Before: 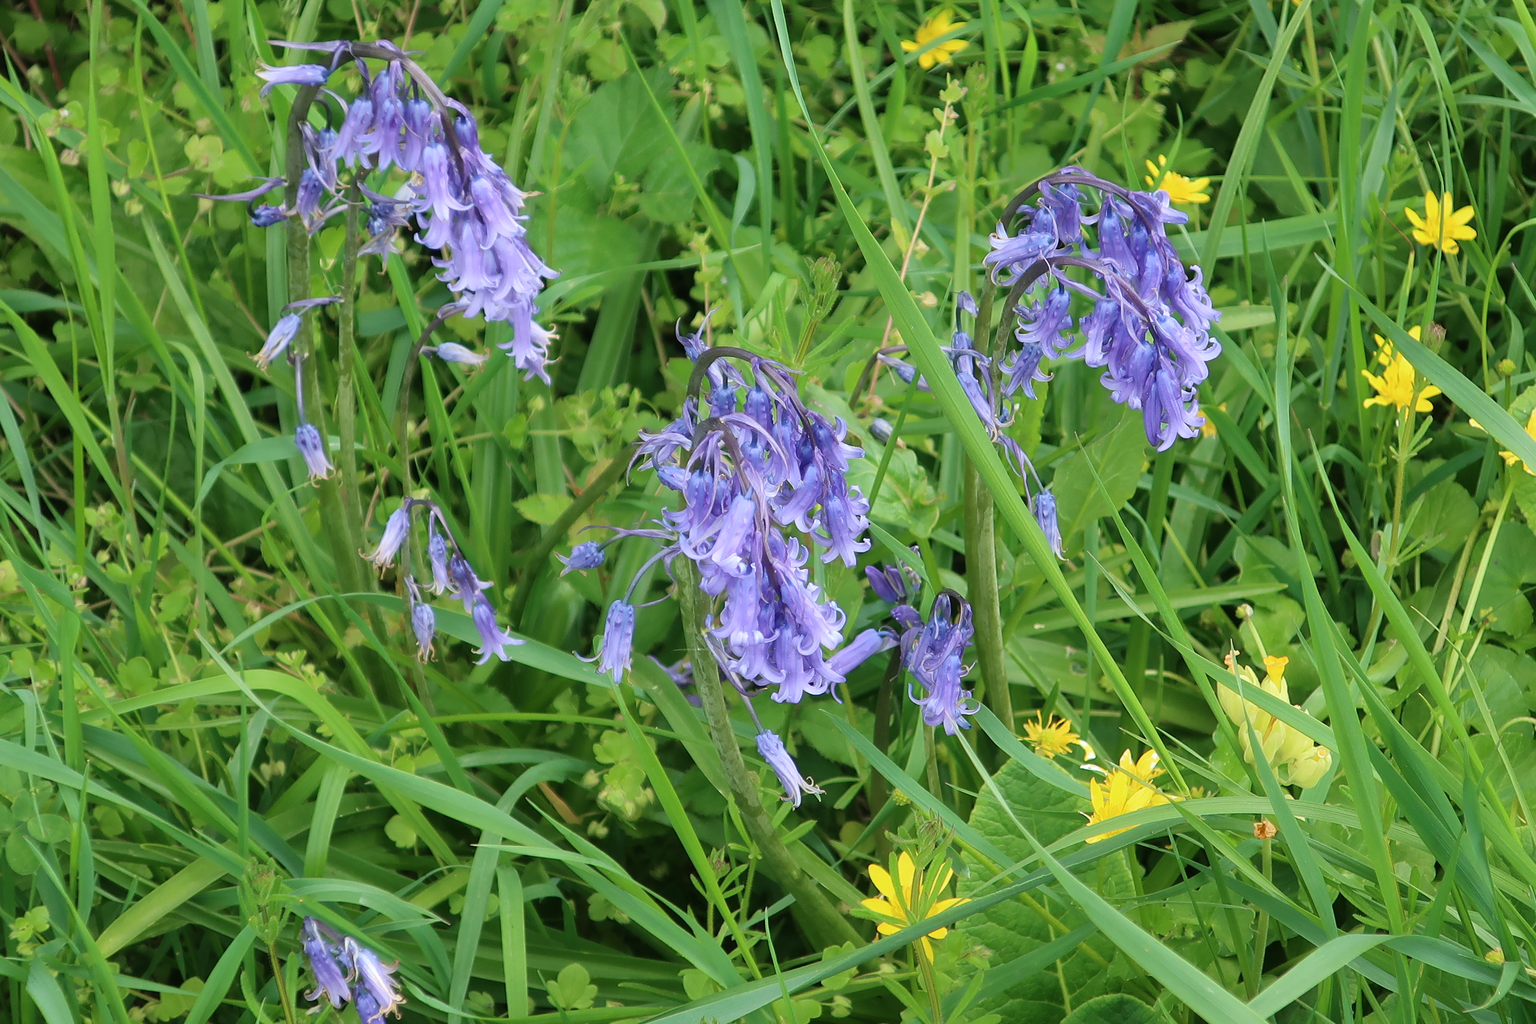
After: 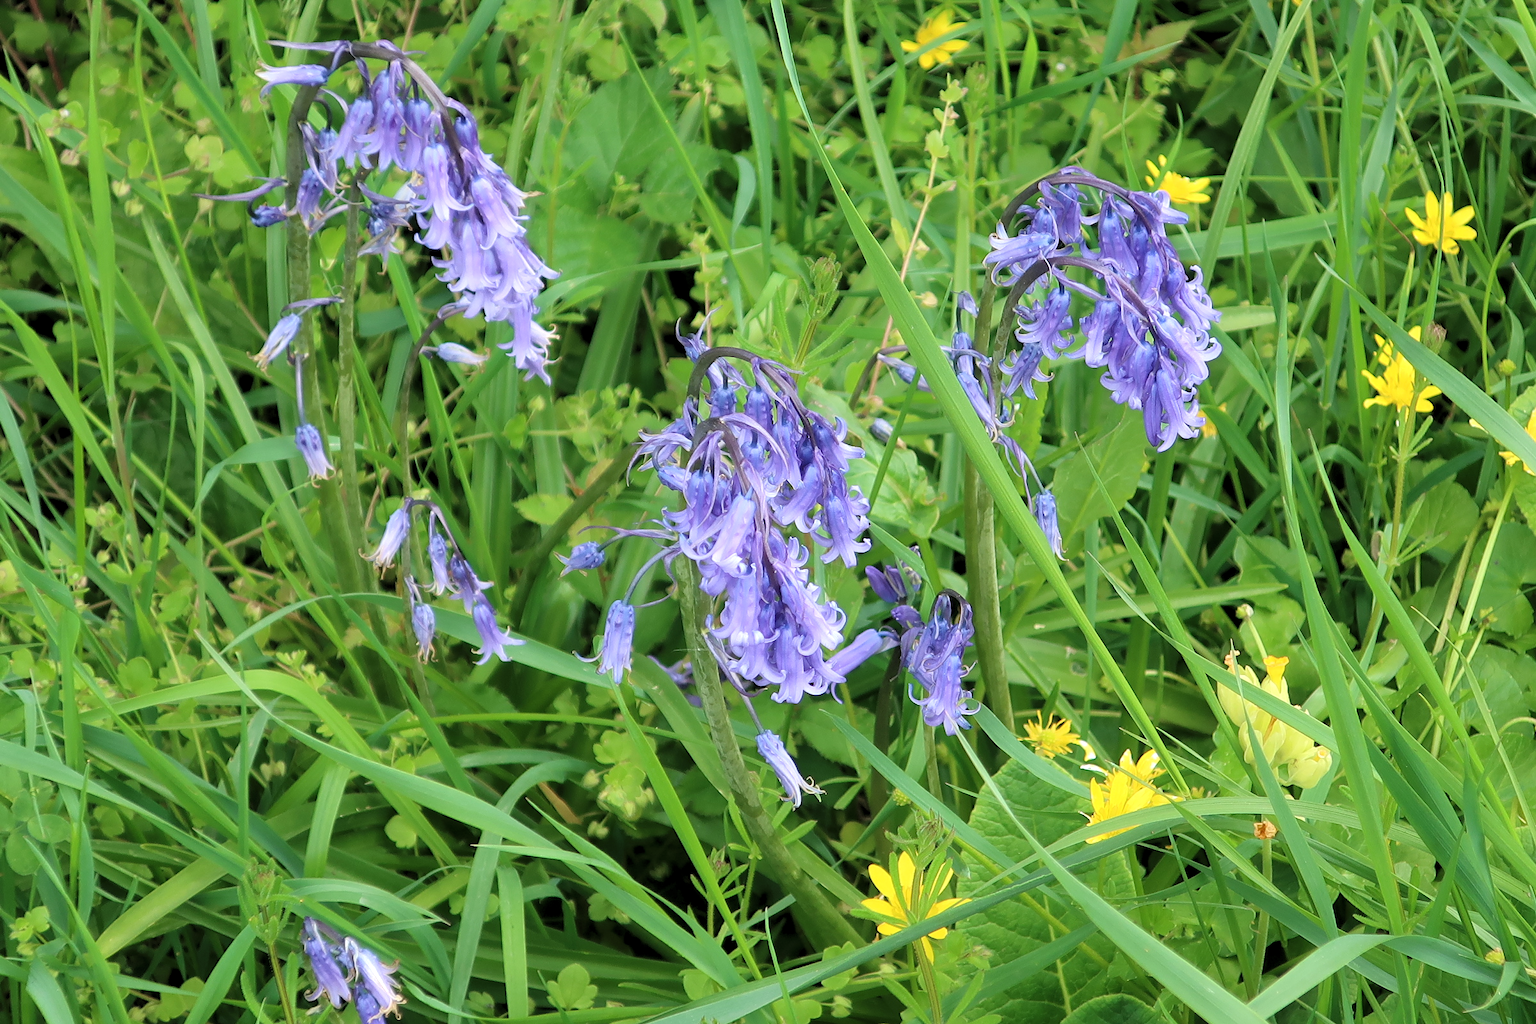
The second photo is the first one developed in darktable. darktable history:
exposure: exposure 0.128 EV, compensate highlight preservation false
levels: levels [0.073, 0.497, 0.972]
shadows and highlights: shadows 30.86, highlights 0, soften with gaussian
